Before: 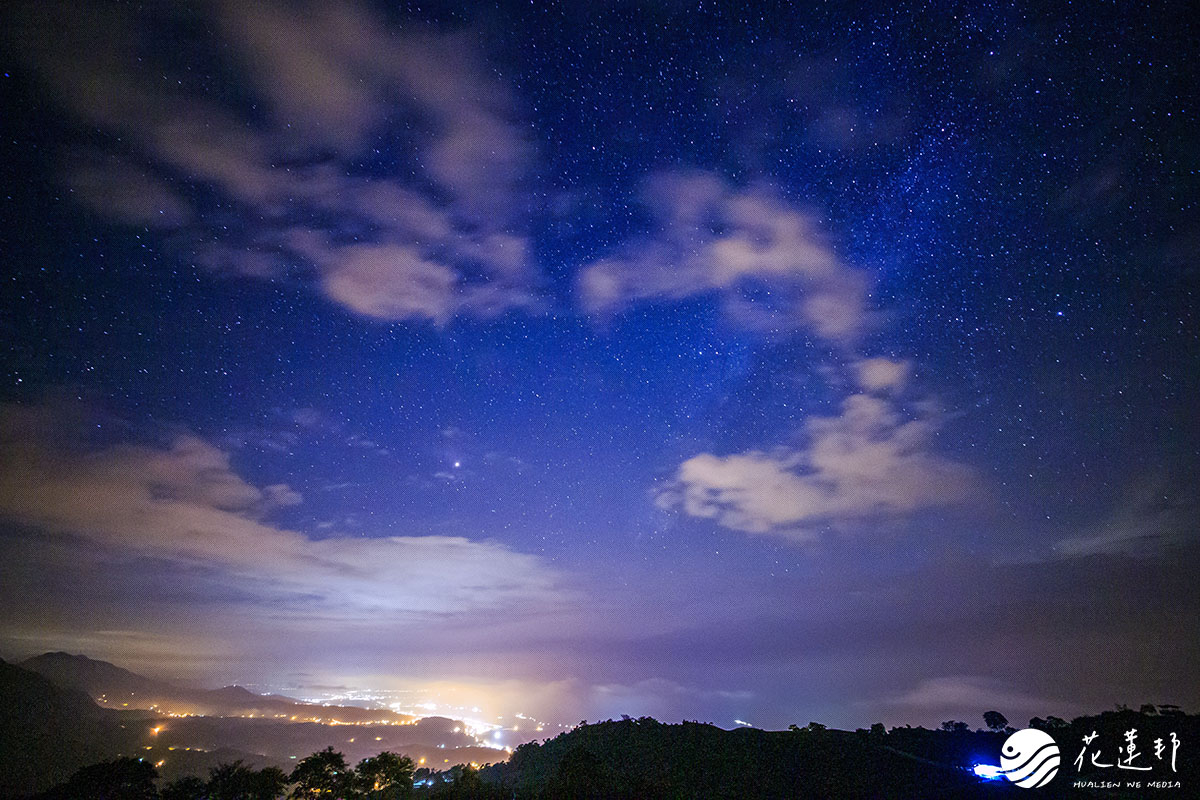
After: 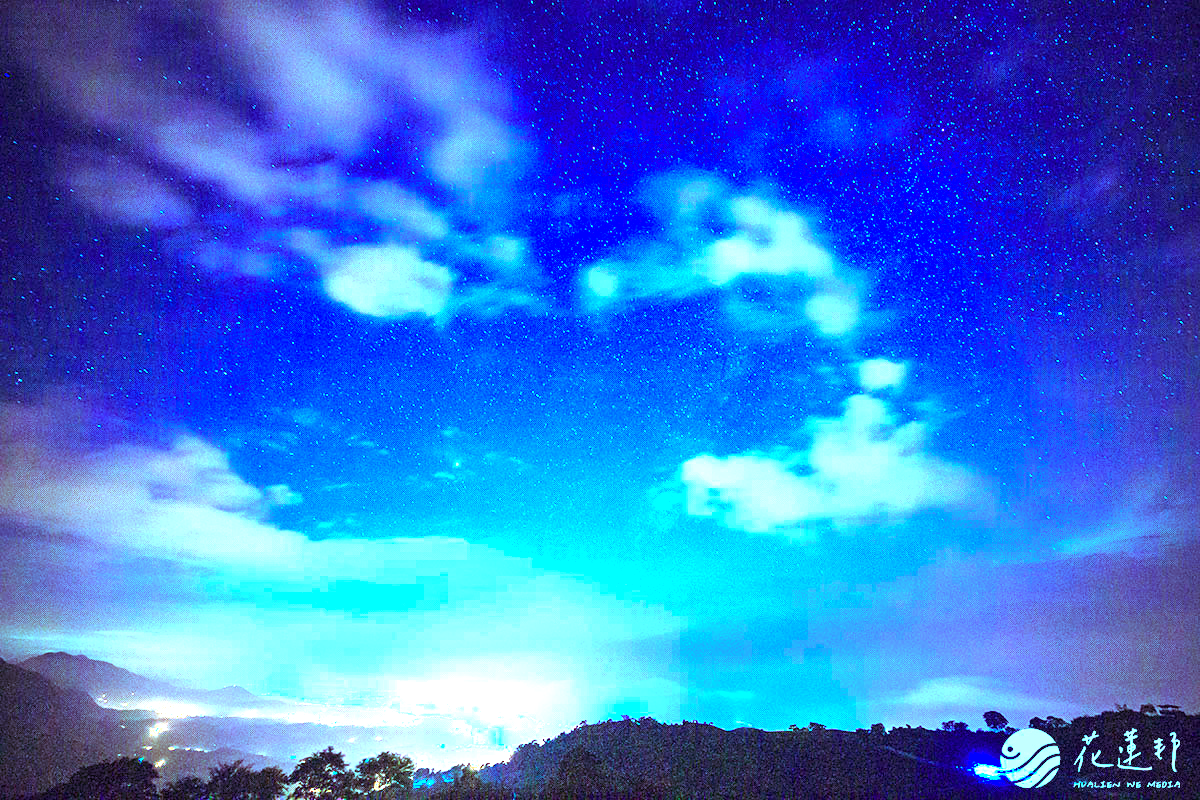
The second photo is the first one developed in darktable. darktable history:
exposure: black level correction 0, exposure 2.327 EV, compensate exposure bias true, compensate highlight preservation false
color balance rgb: shadows lift › luminance 0.49%, shadows lift › chroma 6.83%, shadows lift › hue 300.29°, power › hue 208.98°, highlights gain › luminance 20.24%, highlights gain › chroma 13.17%, highlights gain › hue 173.85°, perceptual saturation grading › global saturation 18.05%
color calibration: output R [1.107, -0.012, -0.003, 0], output B [0, 0, 1.308, 0], illuminant custom, x 0.389, y 0.387, temperature 3838.64 K
